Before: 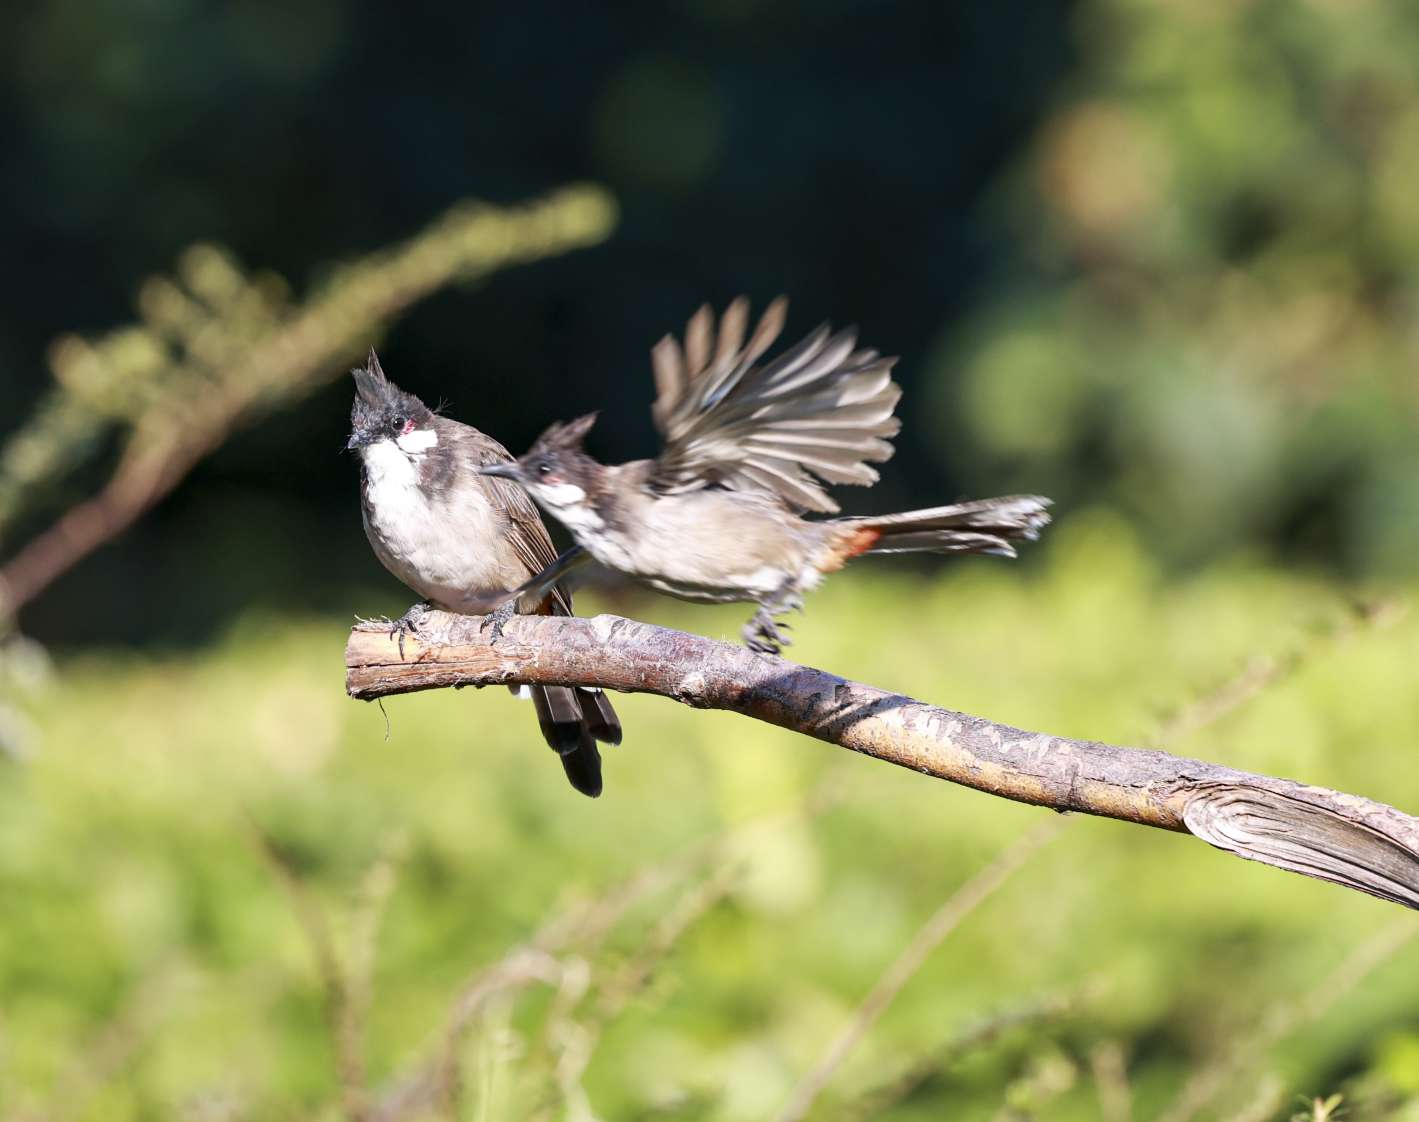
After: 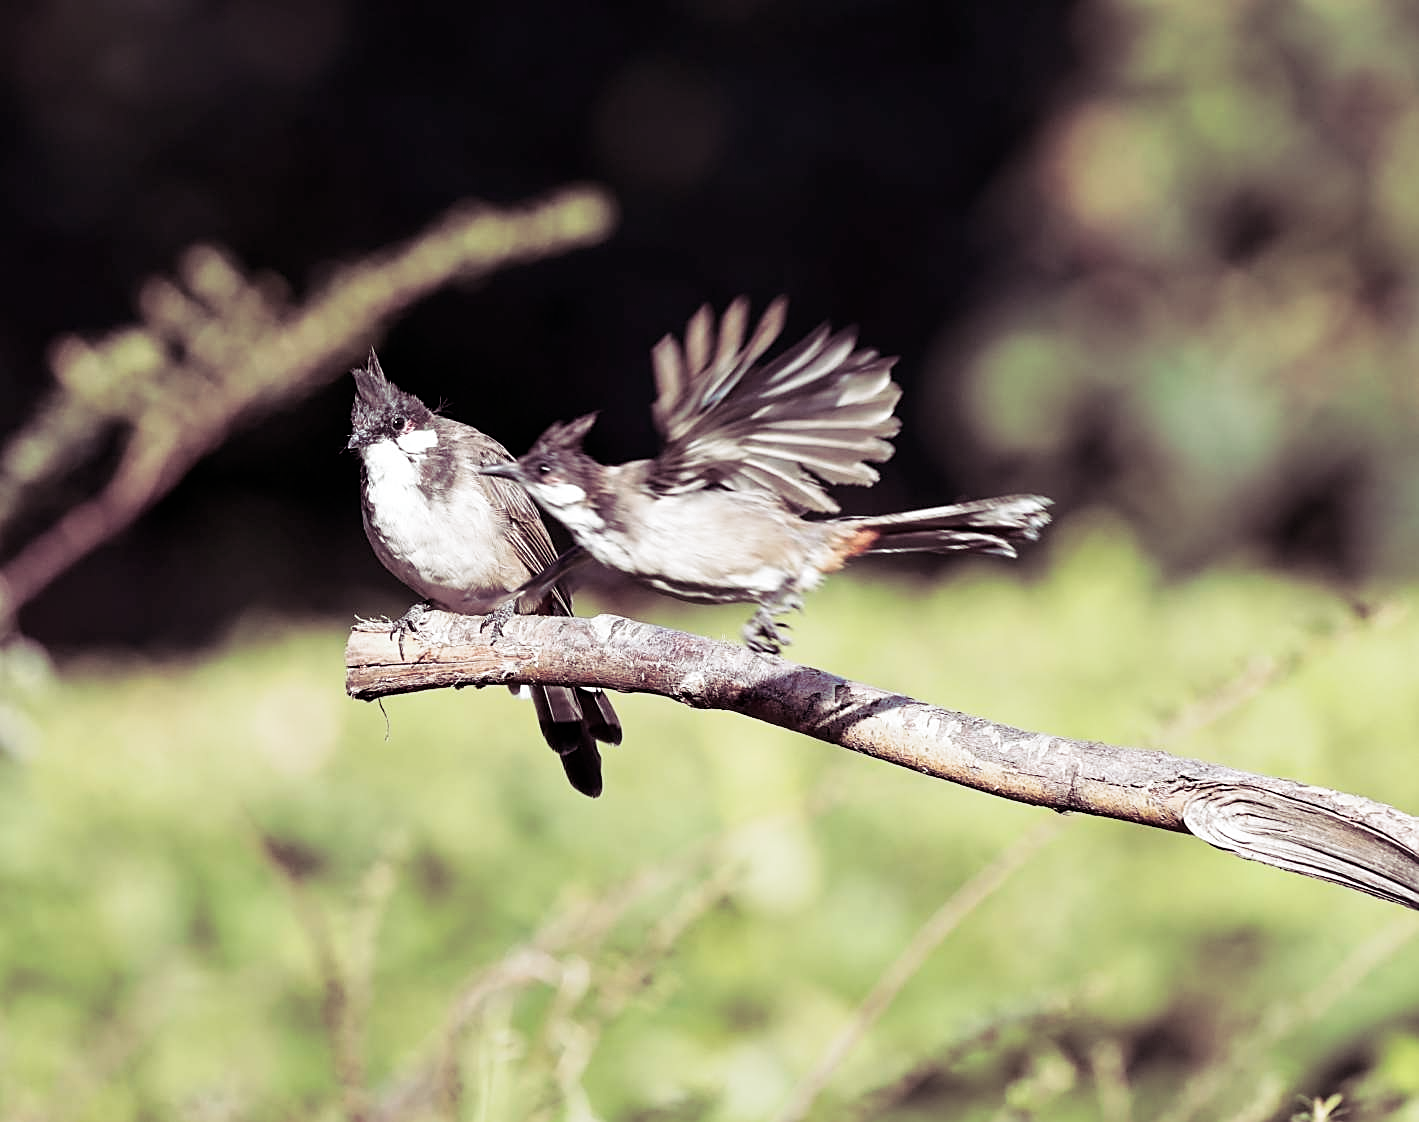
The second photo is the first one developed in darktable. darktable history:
split-toning: shadows › hue 316.8°, shadows › saturation 0.47, highlights › hue 201.6°, highlights › saturation 0, balance -41.97, compress 28.01%
shadows and highlights: shadows -30, highlights 30
contrast brightness saturation: contrast 0.1, saturation -0.36
sharpen: on, module defaults
white balance: red 0.986, blue 1.01
rgb curve: curves: ch2 [(0, 0) (0.567, 0.512) (1, 1)], mode RGB, independent channels
